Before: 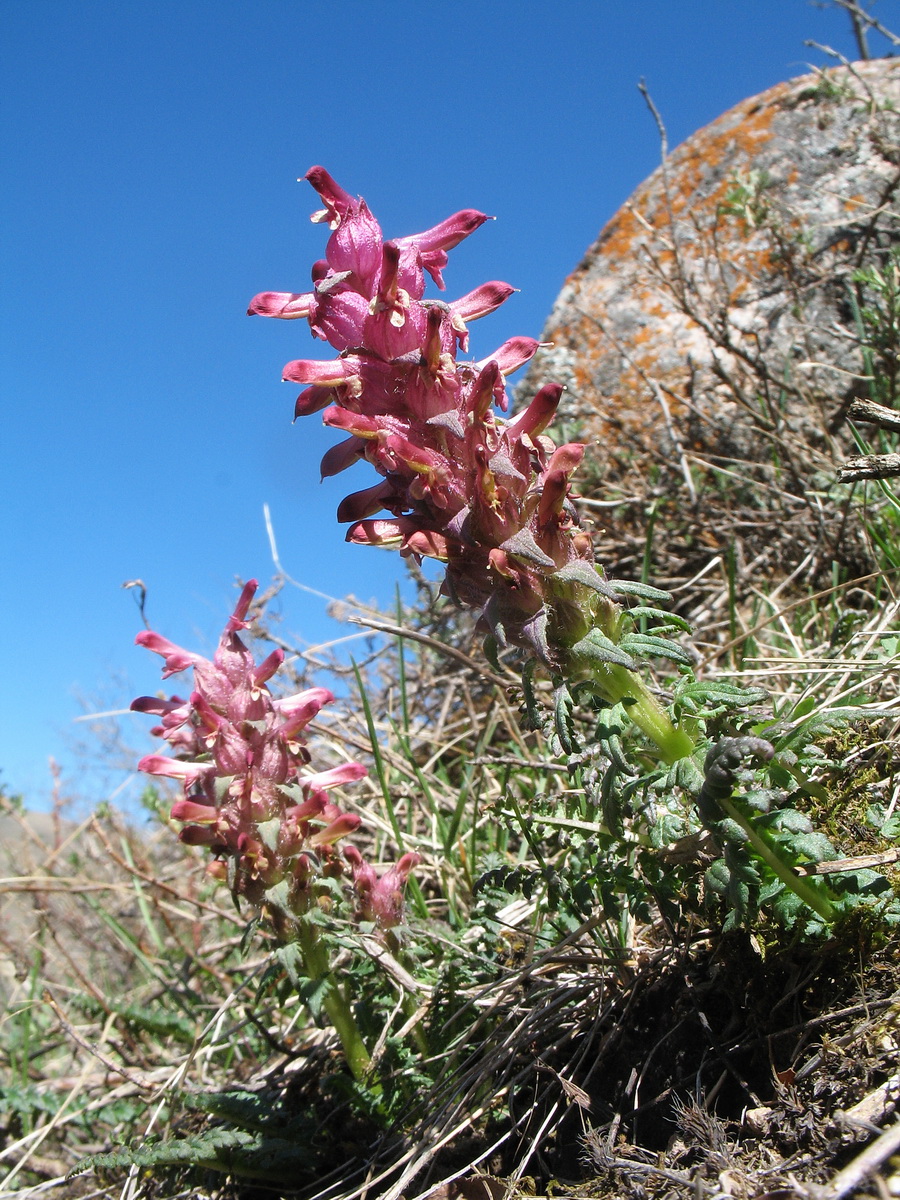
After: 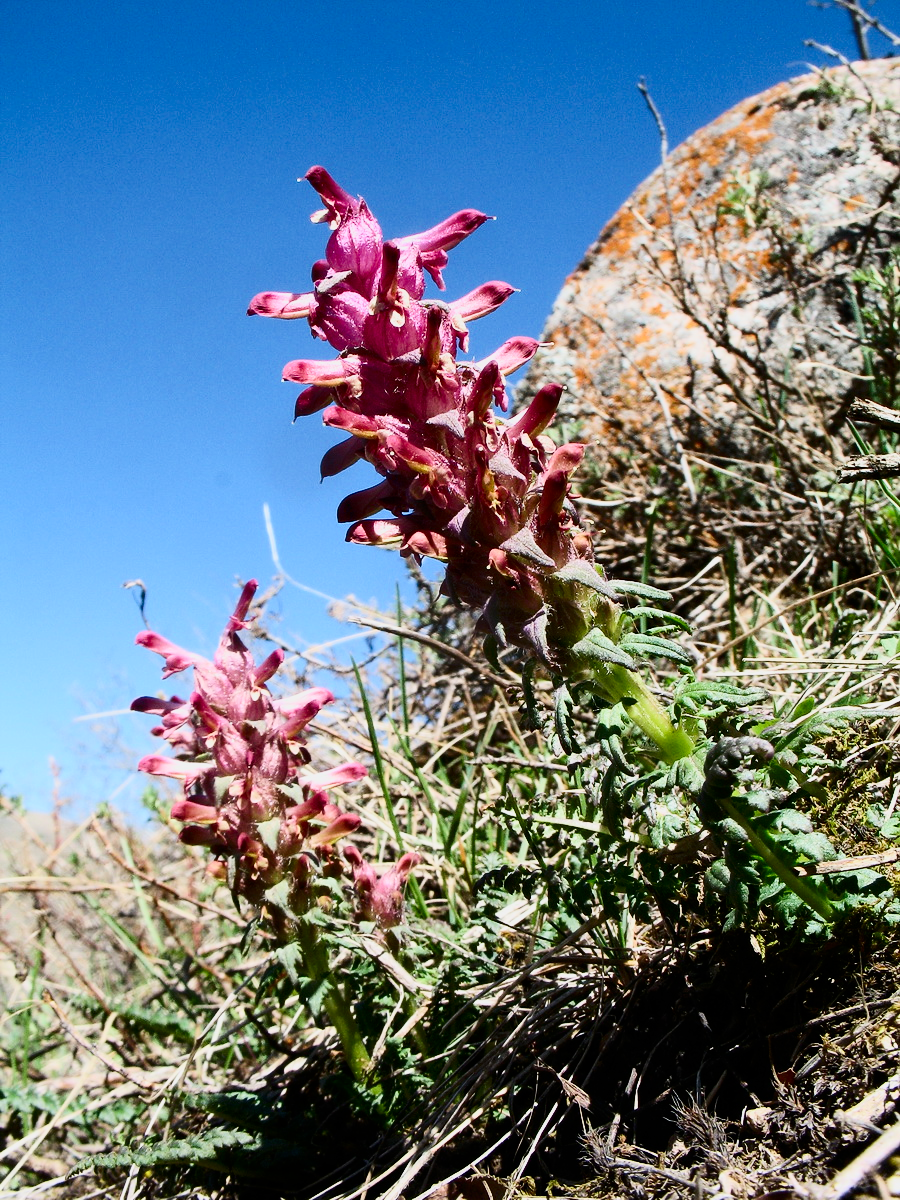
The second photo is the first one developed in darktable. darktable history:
filmic rgb: black relative exposure -16 EV, white relative exposure 6.91 EV, threshold 5.99 EV, hardness 4.68, enable highlight reconstruction true
contrast brightness saturation: contrast 0.409, brightness 0.041, saturation 0.25
